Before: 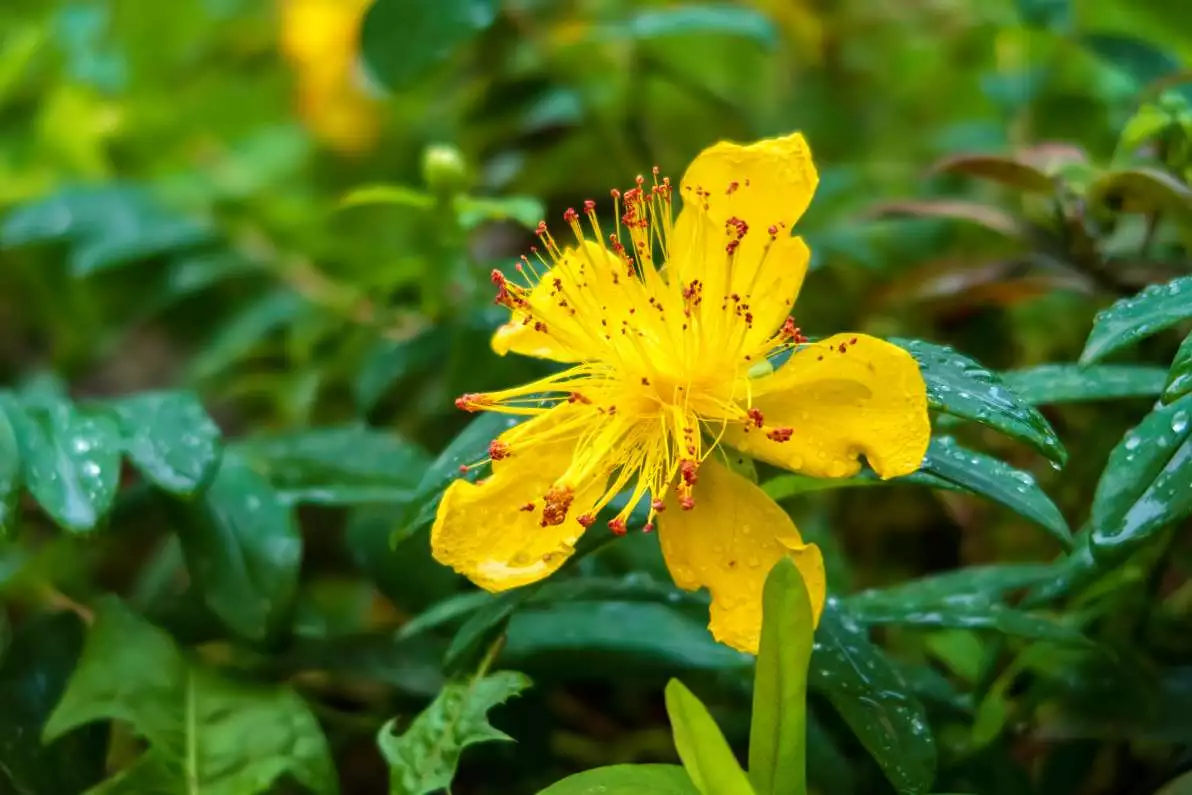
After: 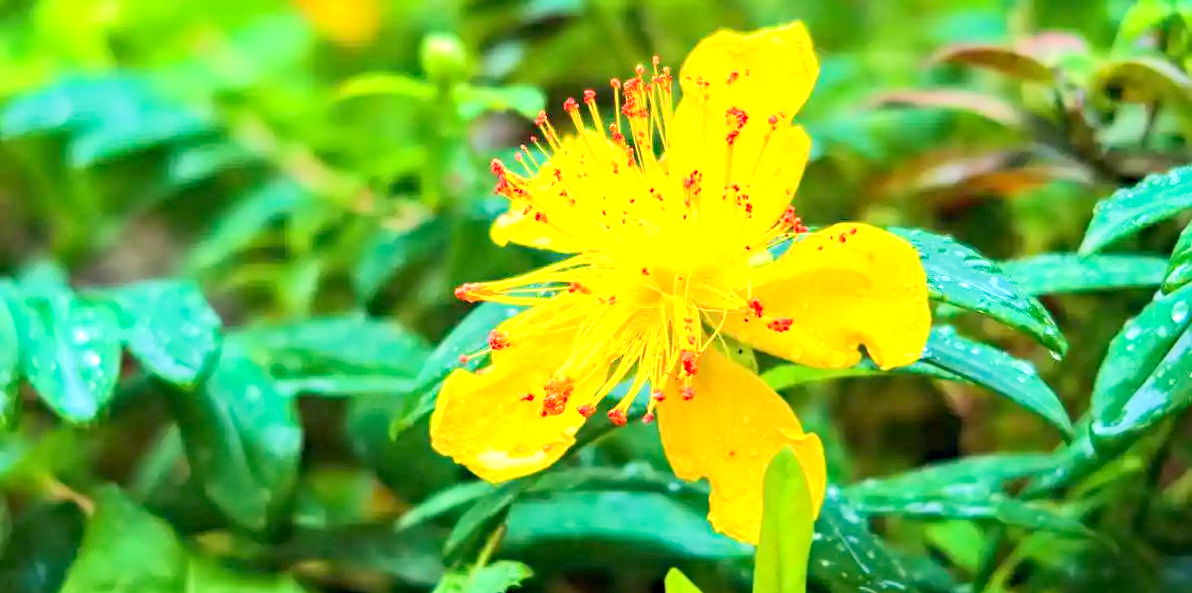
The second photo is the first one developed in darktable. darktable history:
crop: top 13.849%, bottom 11.481%
haze removal: compatibility mode true, adaptive false
tone equalizer: -8 EV 1.98 EV, -7 EV 1.97 EV, -6 EV 1.97 EV, -5 EV 1.98 EV, -4 EV 2 EV, -3 EV 1.49 EV, -2 EV 0.99 EV, -1 EV 0.512 EV, edges refinement/feathering 500, mask exposure compensation -1.57 EV, preserve details no
